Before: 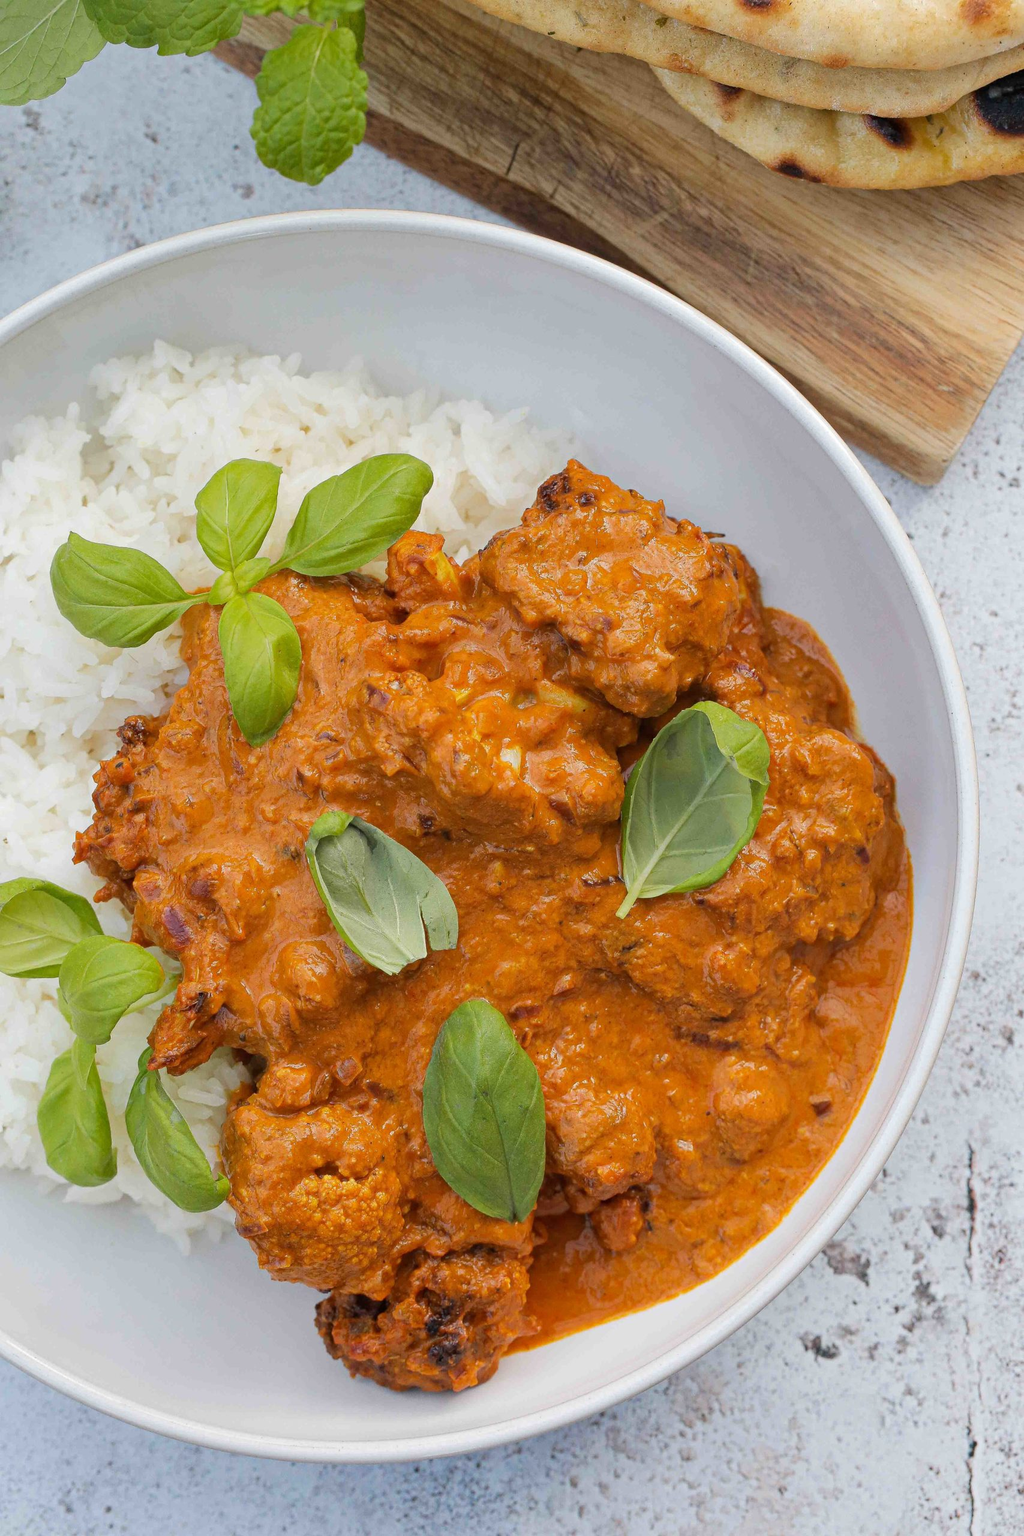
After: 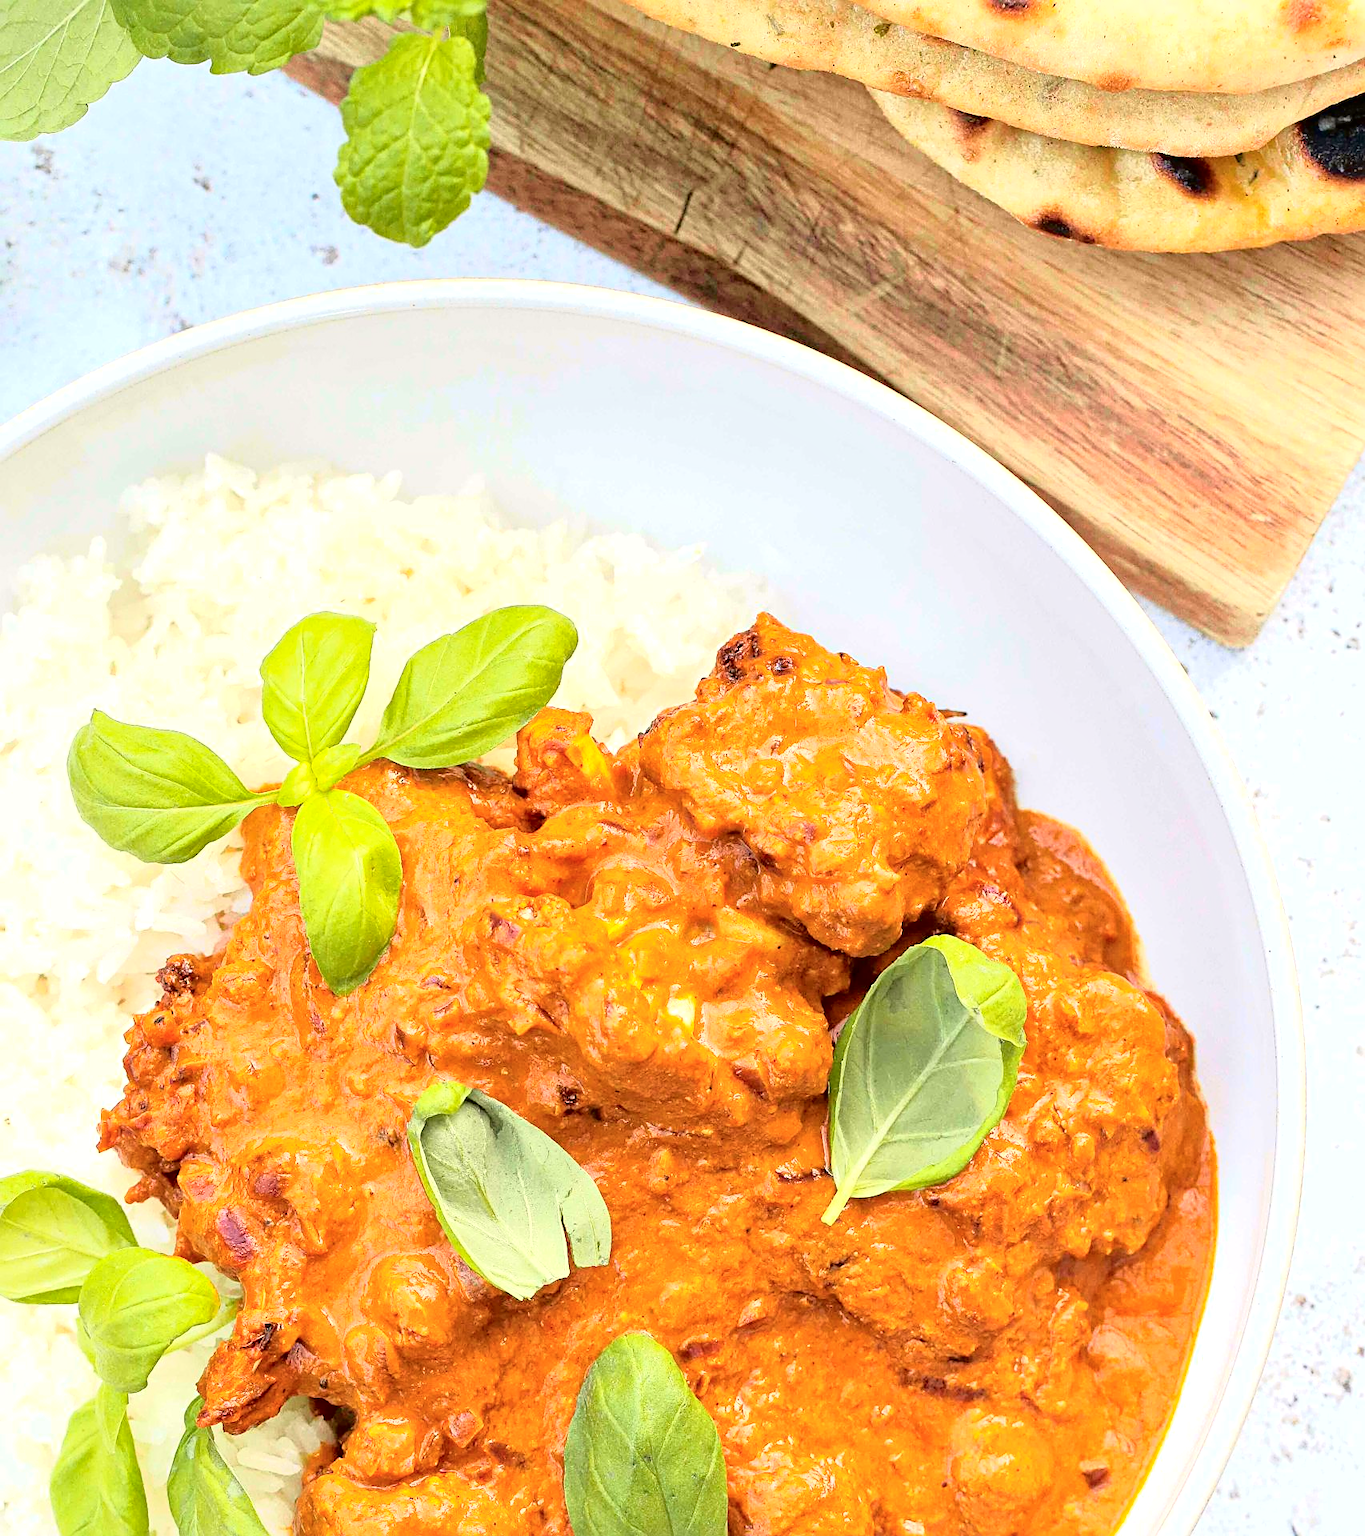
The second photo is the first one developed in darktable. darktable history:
local contrast: mode bilateral grid, contrast 20, coarseness 50, detail 120%, midtone range 0.2
crop: bottom 24.967%
fill light: exposure -2 EV, width 8.6
exposure: black level correction 0, exposure 1 EV, compensate exposure bias true, compensate highlight preservation false
sharpen: on, module defaults
color balance rgb: perceptual saturation grading › global saturation 10%, global vibrance 10%
tone curve: curves: ch0 [(0, 0.021) (0.049, 0.044) (0.152, 0.14) (0.328, 0.377) (0.473, 0.543) (0.663, 0.734) (0.84, 0.899) (1, 0.969)]; ch1 [(0, 0) (0.302, 0.331) (0.427, 0.433) (0.472, 0.47) (0.502, 0.503) (0.527, 0.524) (0.564, 0.591) (0.602, 0.632) (0.677, 0.701) (0.859, 0.885) (1, 1)]; ch2 [(0, 0) (0.33, 0.301) (0.447, 0.44) (0.487, 0.496) (0.502, 0.516) (0.535, 0.563) (0.565, 0.6) (0.618, 0.629) (1, 1)], color space Lab, independent channels, preserve colors none
